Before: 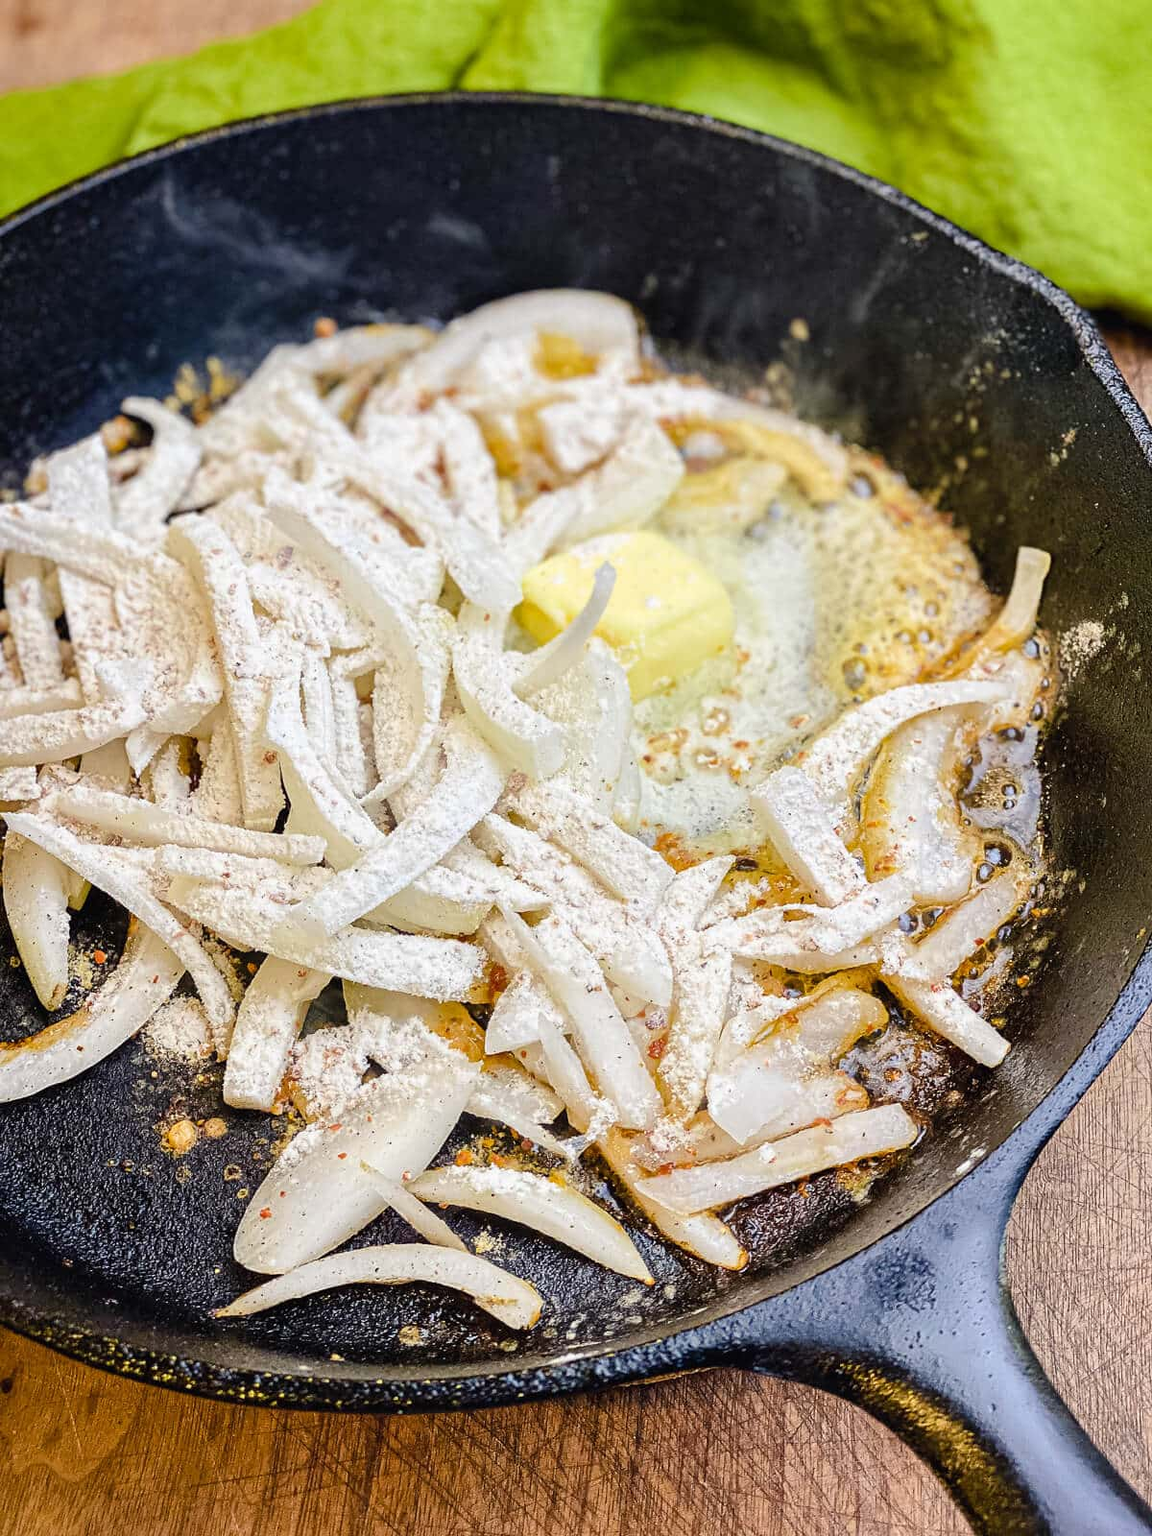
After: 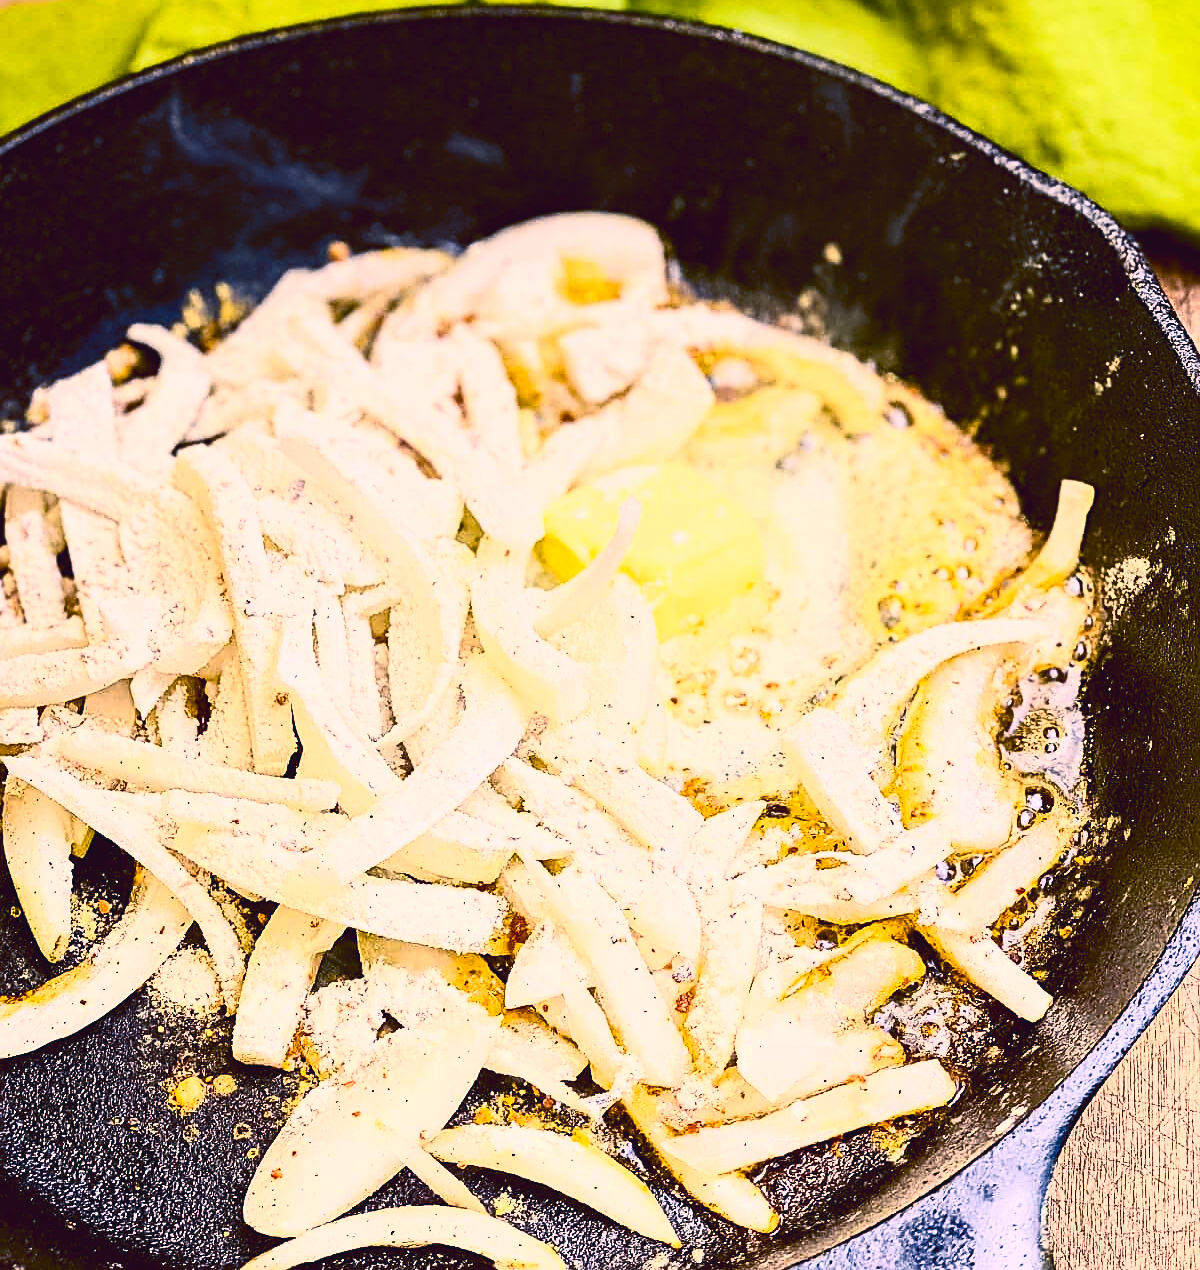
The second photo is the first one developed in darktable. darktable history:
crop and rotate: top 5.667%, bottom 14.937%
color balance rgb: shadows lift › chroma 2%, shadows lift › hue 50°, power › hue 60°, highlights gain › chroma 1%, highlights gain › hue 60°, global offset › luminance 0.25%, global vibrance 30%
graduated density: rotation -0.352°, offset 57.64
color balance: lift [1, 1.015, 1.004, 0.985], gamma [1, 0.958, 0.971, 1.042], gain [1, 0.956, 0.977, 1.044]
sharpen: on, module defaults
contrast brightness saturation: contrast 0.62, brightness 0.34, saturation 0.14
color correction: highlights a* 10.32, highlights b* 14.66, shadows a* -9.59, shadows b* -15.02
